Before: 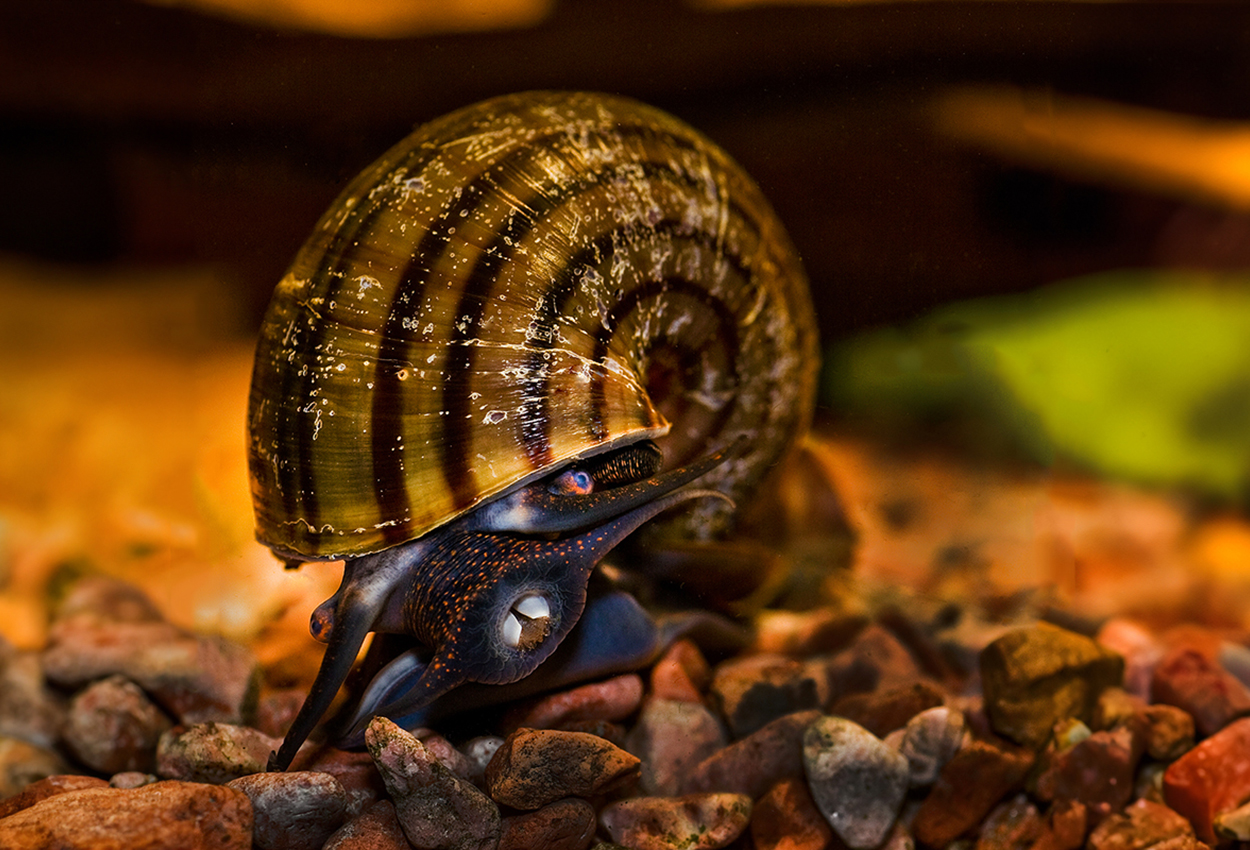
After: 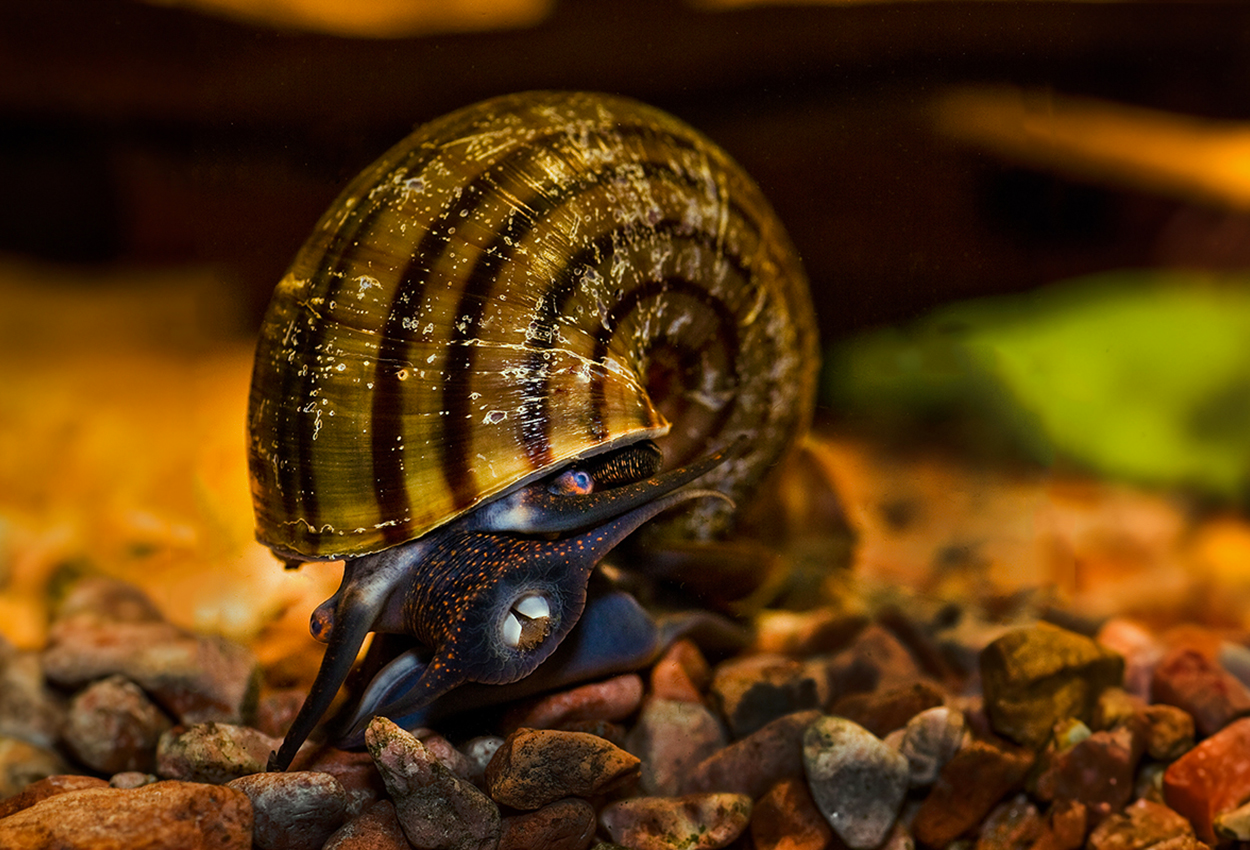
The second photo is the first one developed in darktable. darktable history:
color correction: highlights a* -7.83, highlights b* 3.72
